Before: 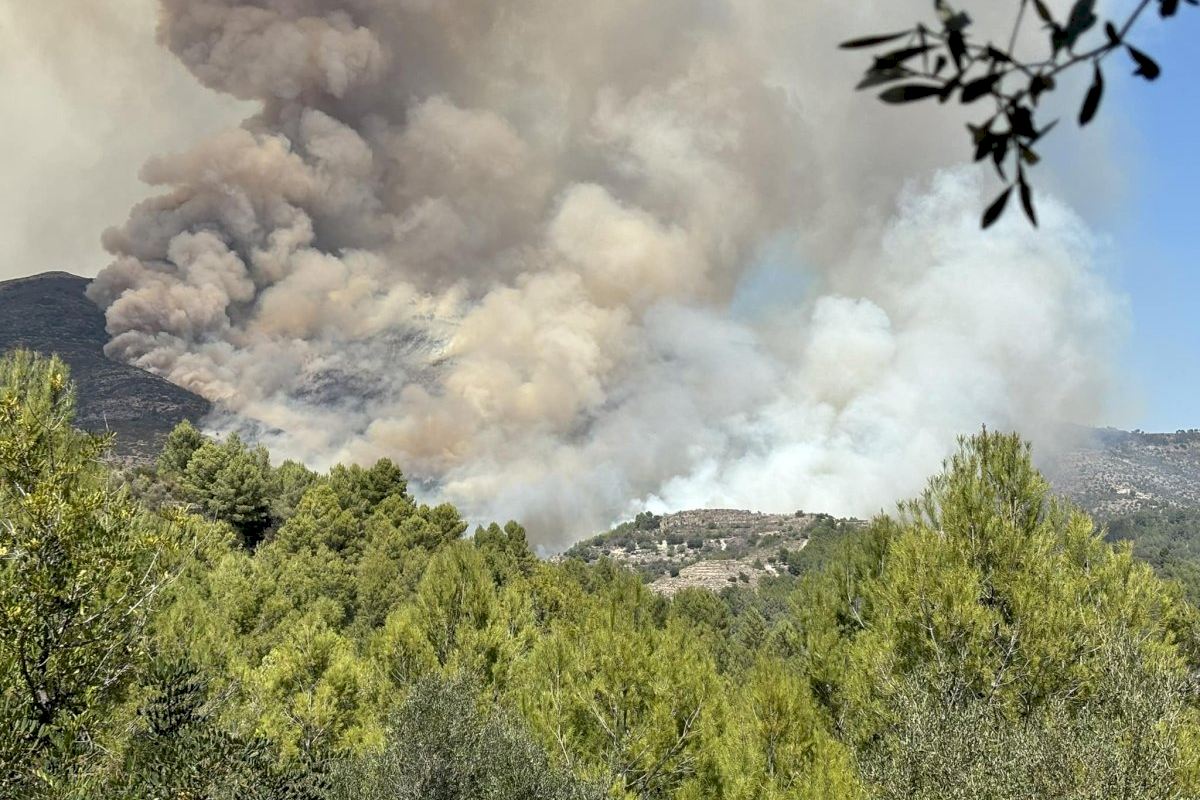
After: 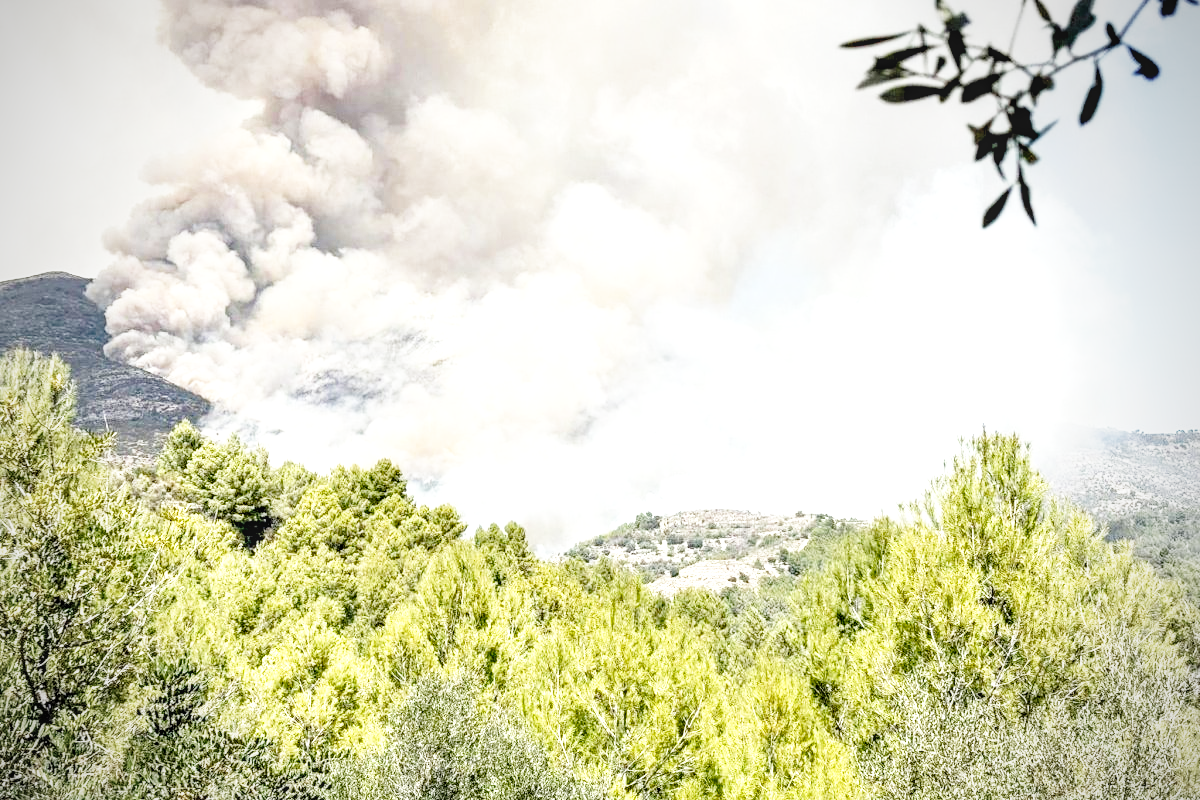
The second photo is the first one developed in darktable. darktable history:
base curve: curves: ch0 [(0, 0) (0.028, 0.03) (0.105, 0.232) (0.387, 0.748) (0.754, 0.968) (1, 1)], fusion 1, exposure shift 0.576, preserve colors none
local contrast: on, module defaults
exposure: exposure 0.6 EV, compensate highlight preservation false
vignetting: fall-off start 74.49%, fall-off radius 65.9%, brightness -0.628, saturation -0.68
